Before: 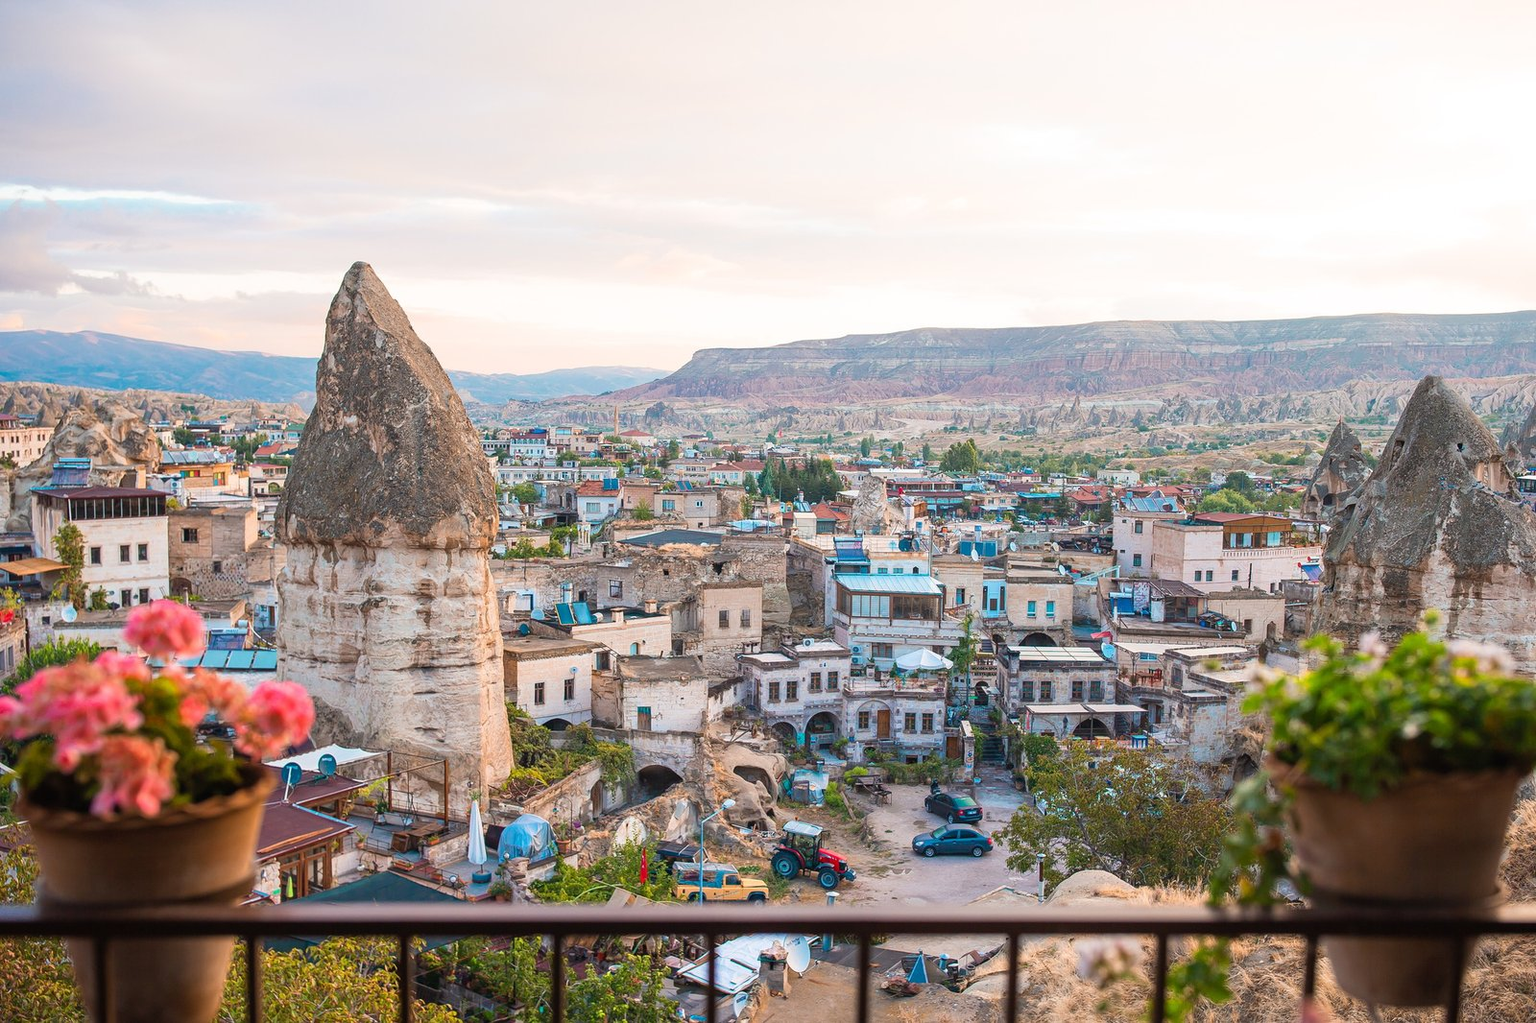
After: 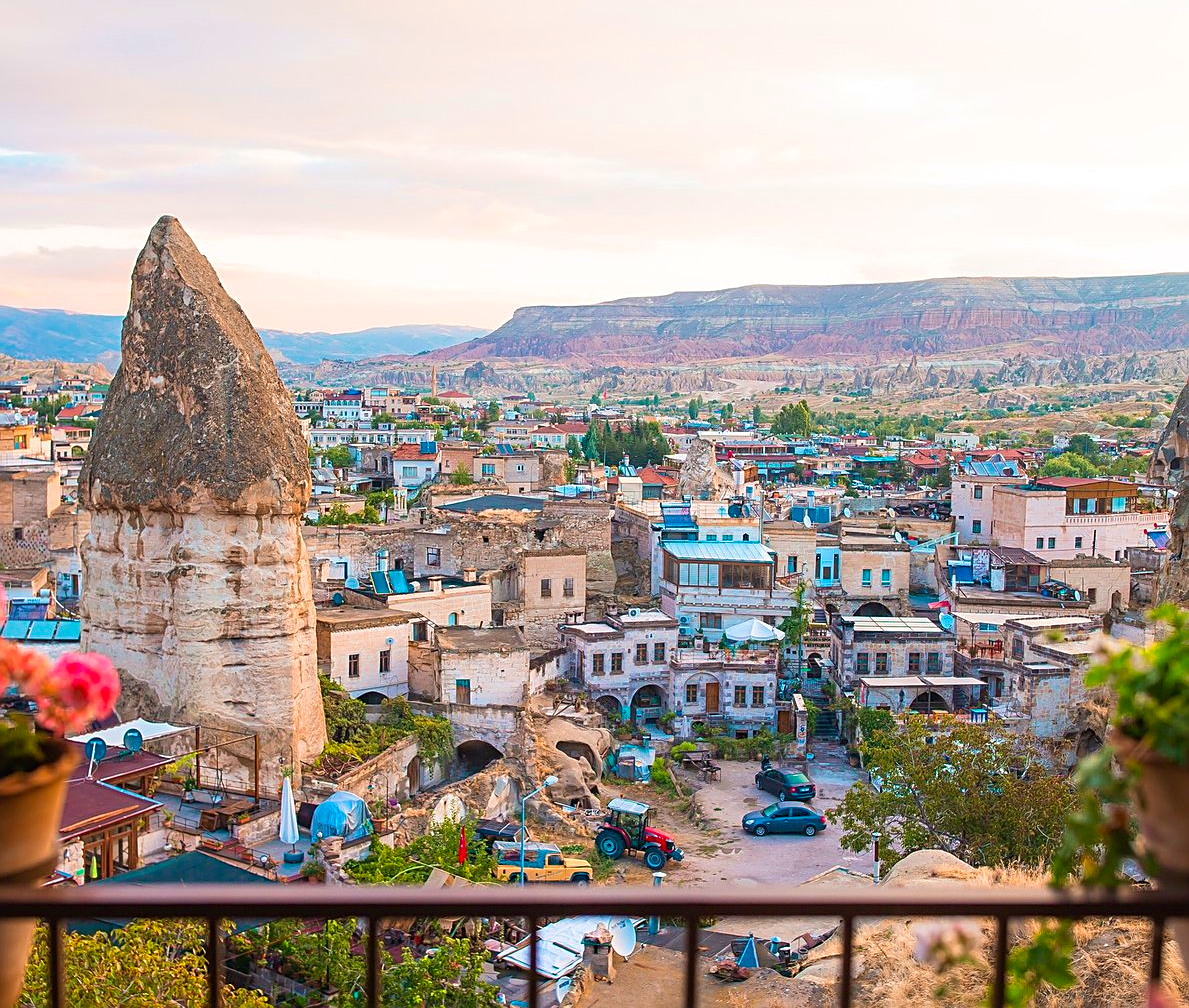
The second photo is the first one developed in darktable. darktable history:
sharpen: on, module defaults
color correction: highlights b* -0.022, saturation 1.3
crop and rotate: left 13.077%, top 5.403%, right 12.591%
velvia: on, module defaults
